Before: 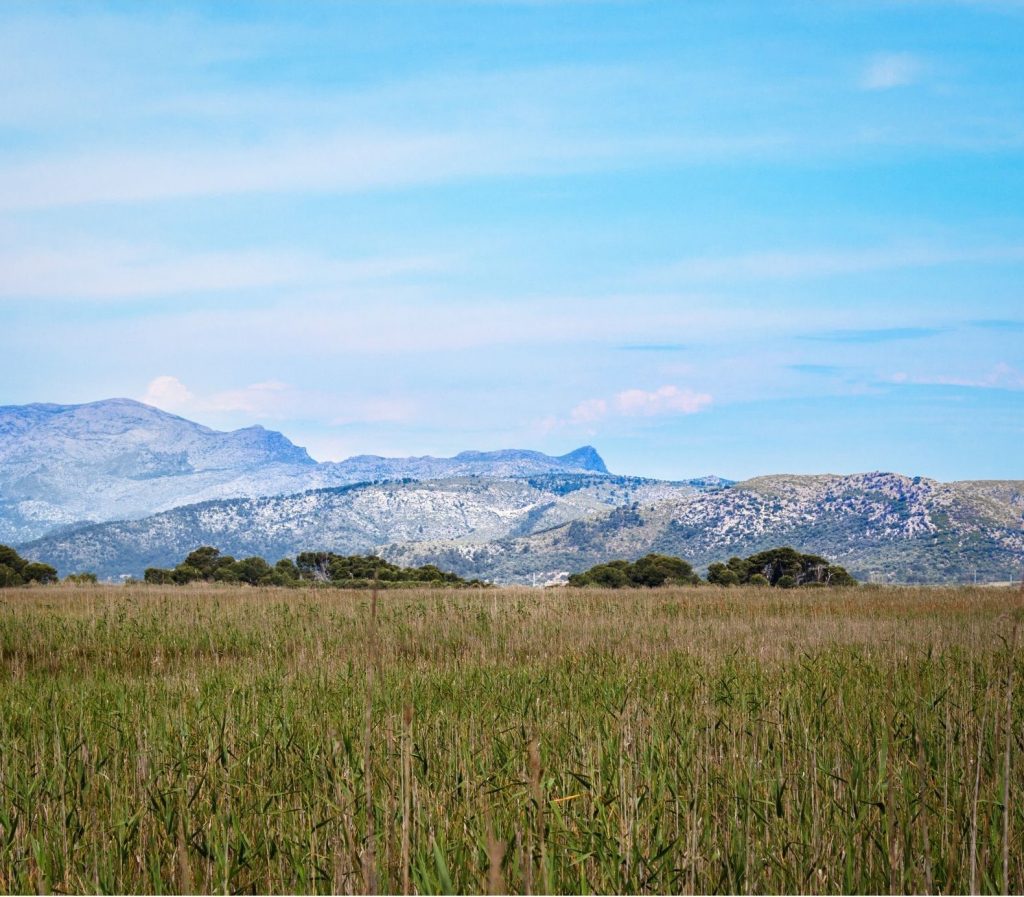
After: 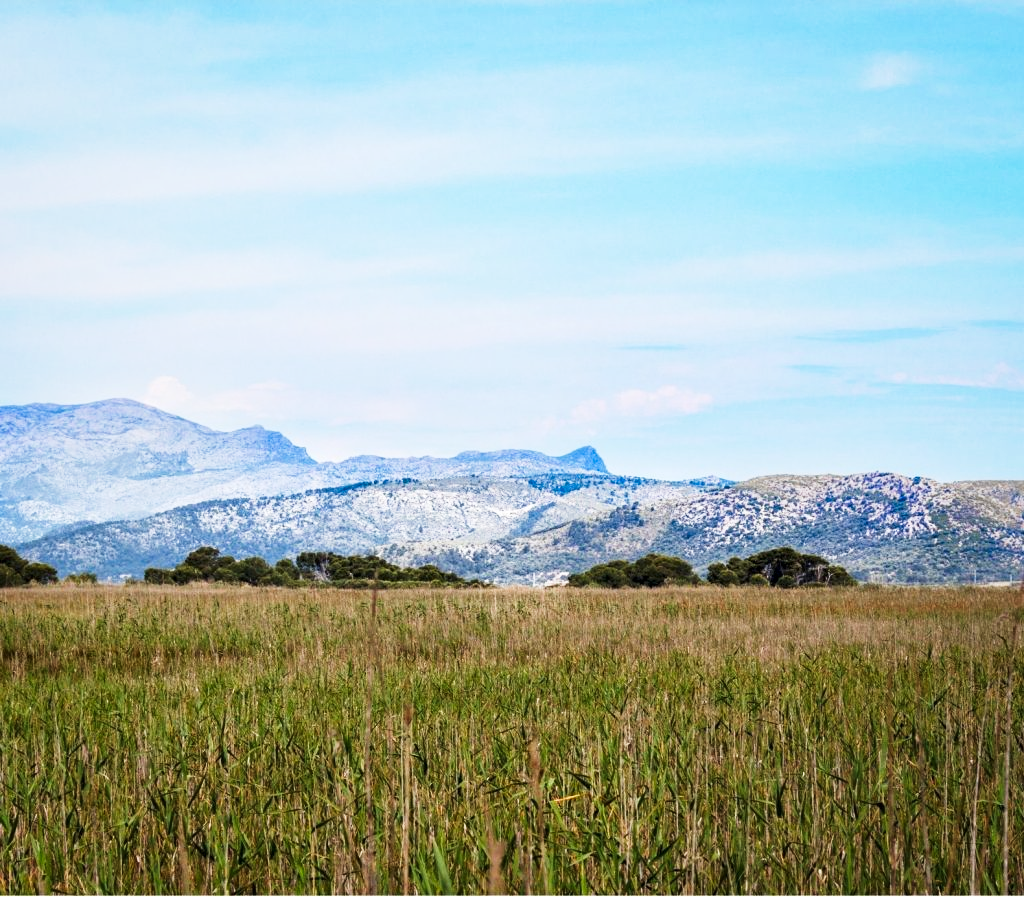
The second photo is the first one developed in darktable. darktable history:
contrast equalizer: octaves 7, y [[0.6 ×6], [0.55 ×6], [0 ×6], [0 ×6], [0 ×6]], mix 0.218
tone curve: curves: ch0 [(0, 0.003) (0.117, 0.101) (0.257, 0.246) (0.408, 0.432) (0.632, 0.716) (0.795, 0.884) (1, 1)]; ch1 [(0, 0) (0.227, 0.197) (0.405, 0.421) (0.501, 0.501) (0.522, 0.526) (0.546, 0.564) (0.589, 0.602) (0.696, 0.761) (0.976, 0.992)]; ch2 [(0, 0) (0.208, 0.176) (0.377, 0.38) (0.5, 0.5) (0.537, 0.534) (0.571, 0.577) (0.627, 0.64) (0.698, 0.76) (1, 1)], preserve colors none
